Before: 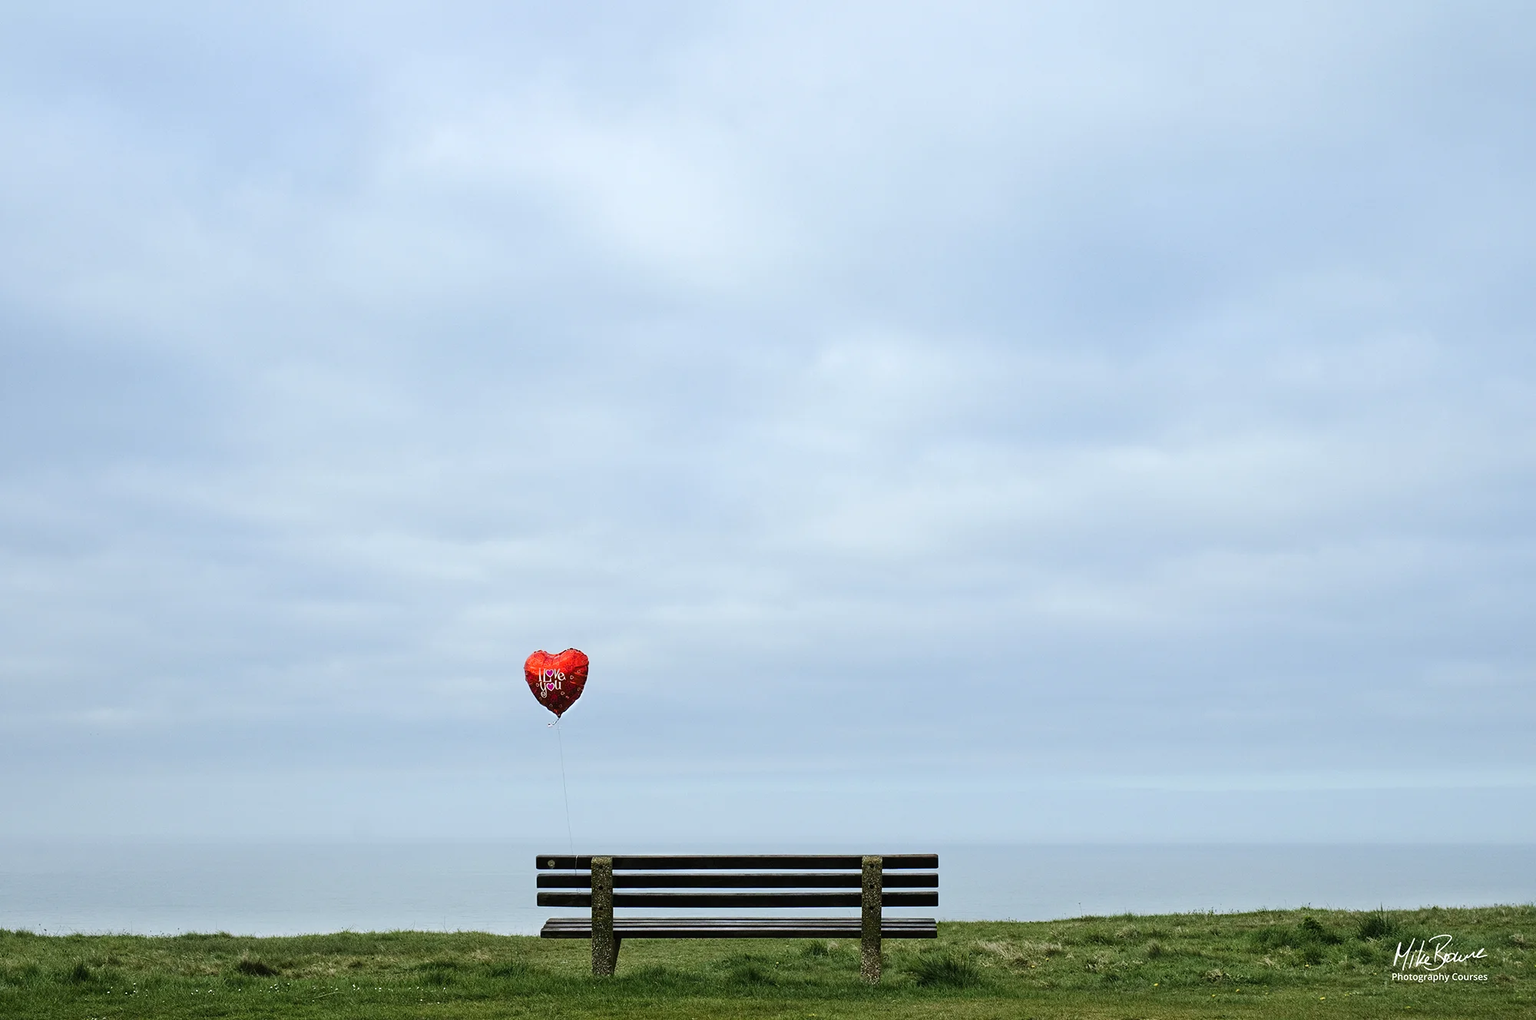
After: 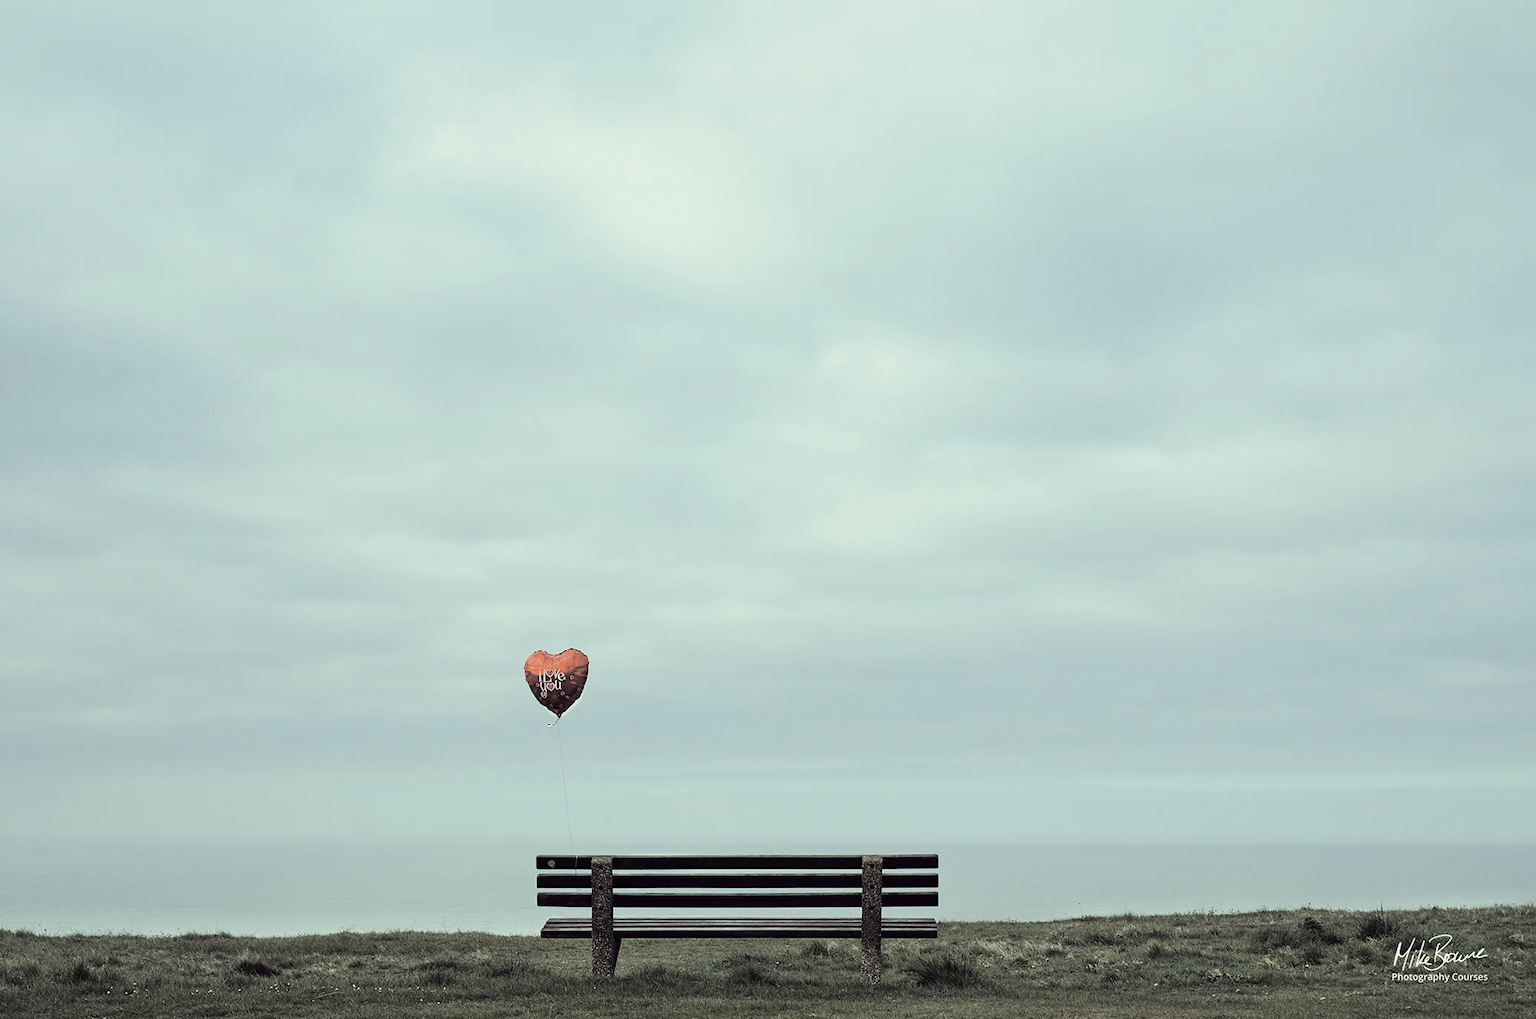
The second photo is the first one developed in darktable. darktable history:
split-toning: shadows › hue 36°, shadows › saturation 0.05, highlights › hue 10.8°, highlights › saturation 0.15, compress 40%
vibrance: on, module defaults
color correction: highlights a* -20.17, highlights b* 20.27, shadows a* 20.03, shadows b* -20.46, saturation 0.43
